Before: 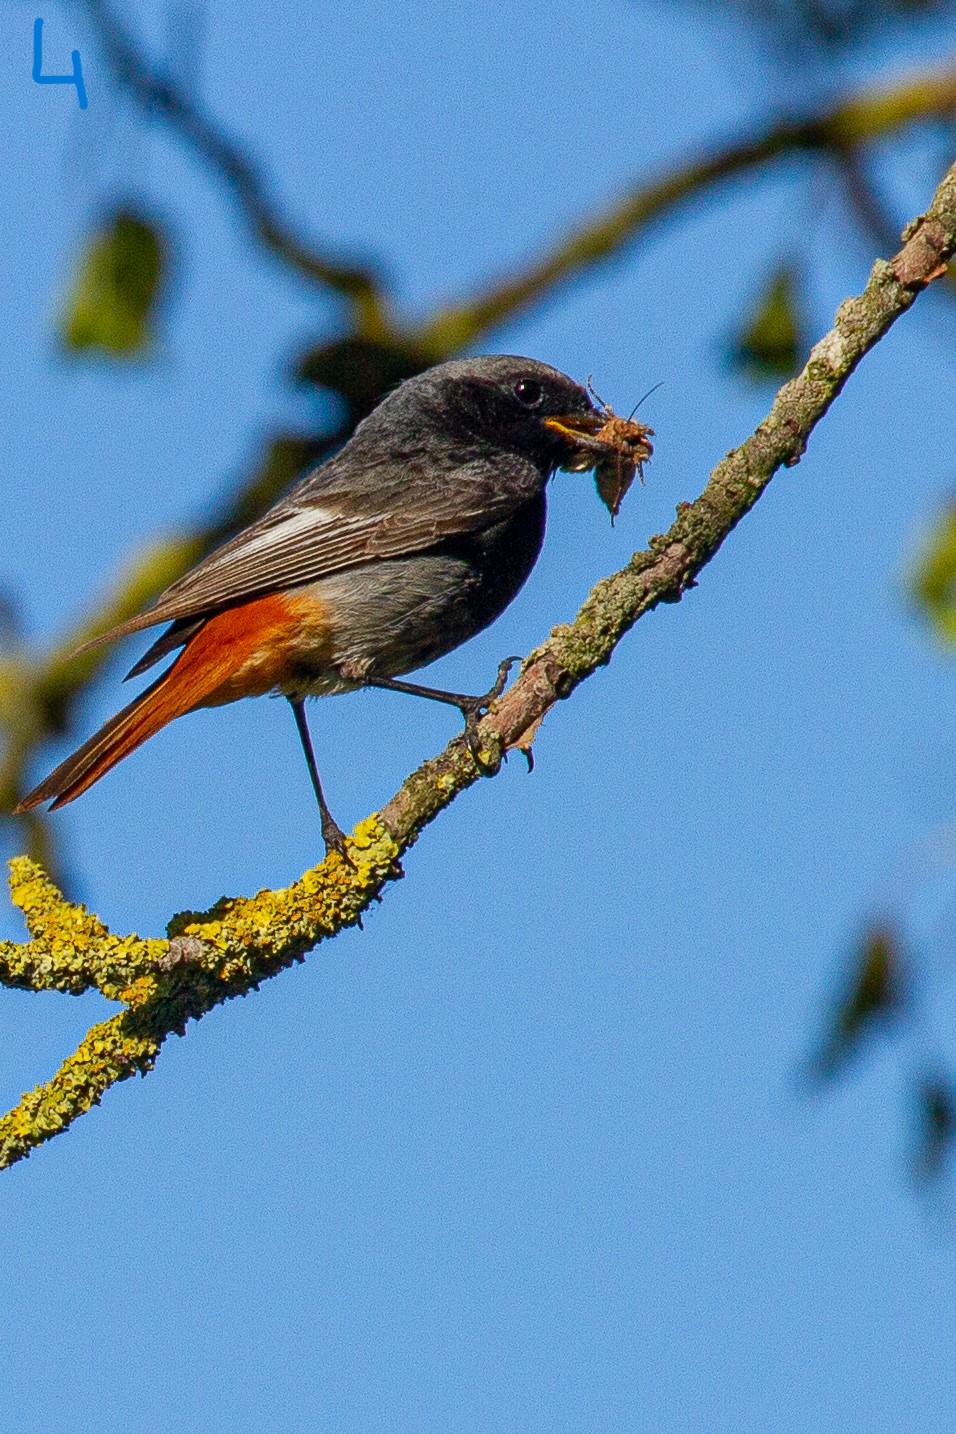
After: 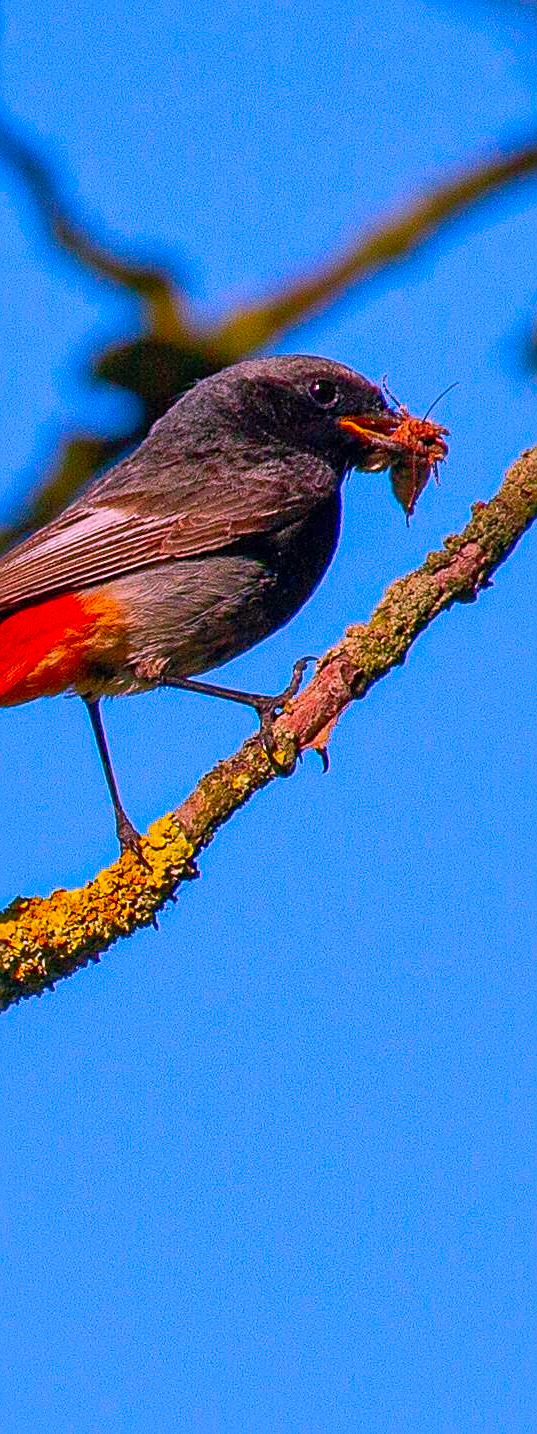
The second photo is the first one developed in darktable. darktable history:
crop: left 21.496%, right 22.254%
shadows and highlights: on, module defaults
sharpen: on, module defaults
color correction: highlights a* 19.5, highlights b* -11.53, saturation 1.69
